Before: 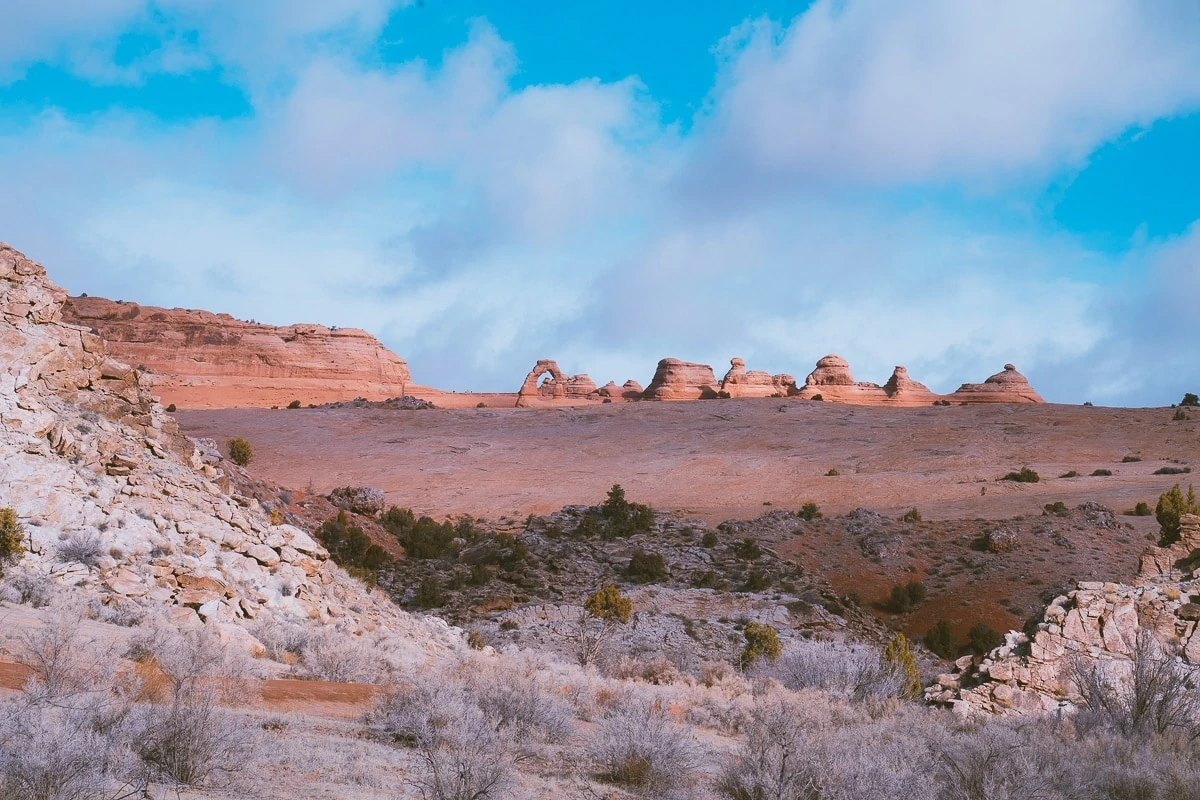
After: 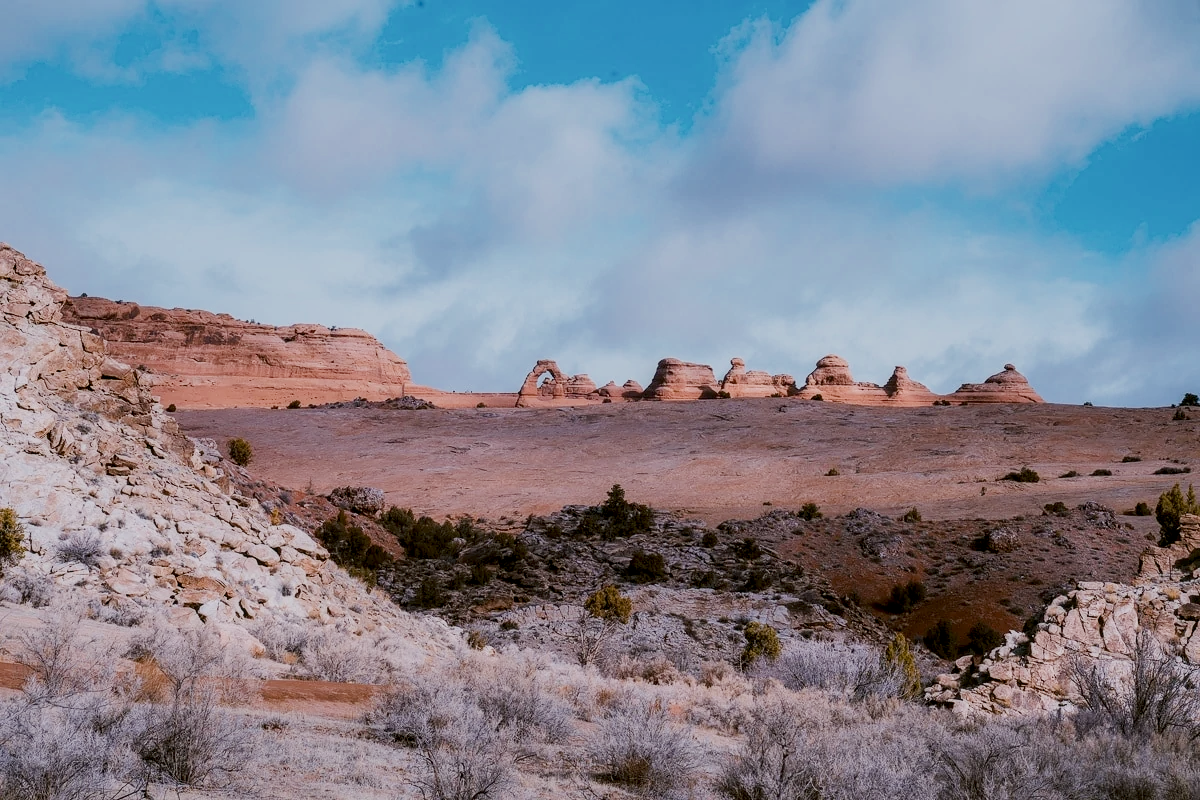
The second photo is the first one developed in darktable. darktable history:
filmic rgb: black relative exposure -7.65 EV, white relative exposure 4.56 EV, hardness 3.61
exposure: black level correction 0.011, compensate highlight preservation false
contrast brightness saturation: contrast 0.134, brightness -0.052, saturation 0.151
color correction: highlights b* 0.056, saturation 0.827
local contrast: on, module defaults
